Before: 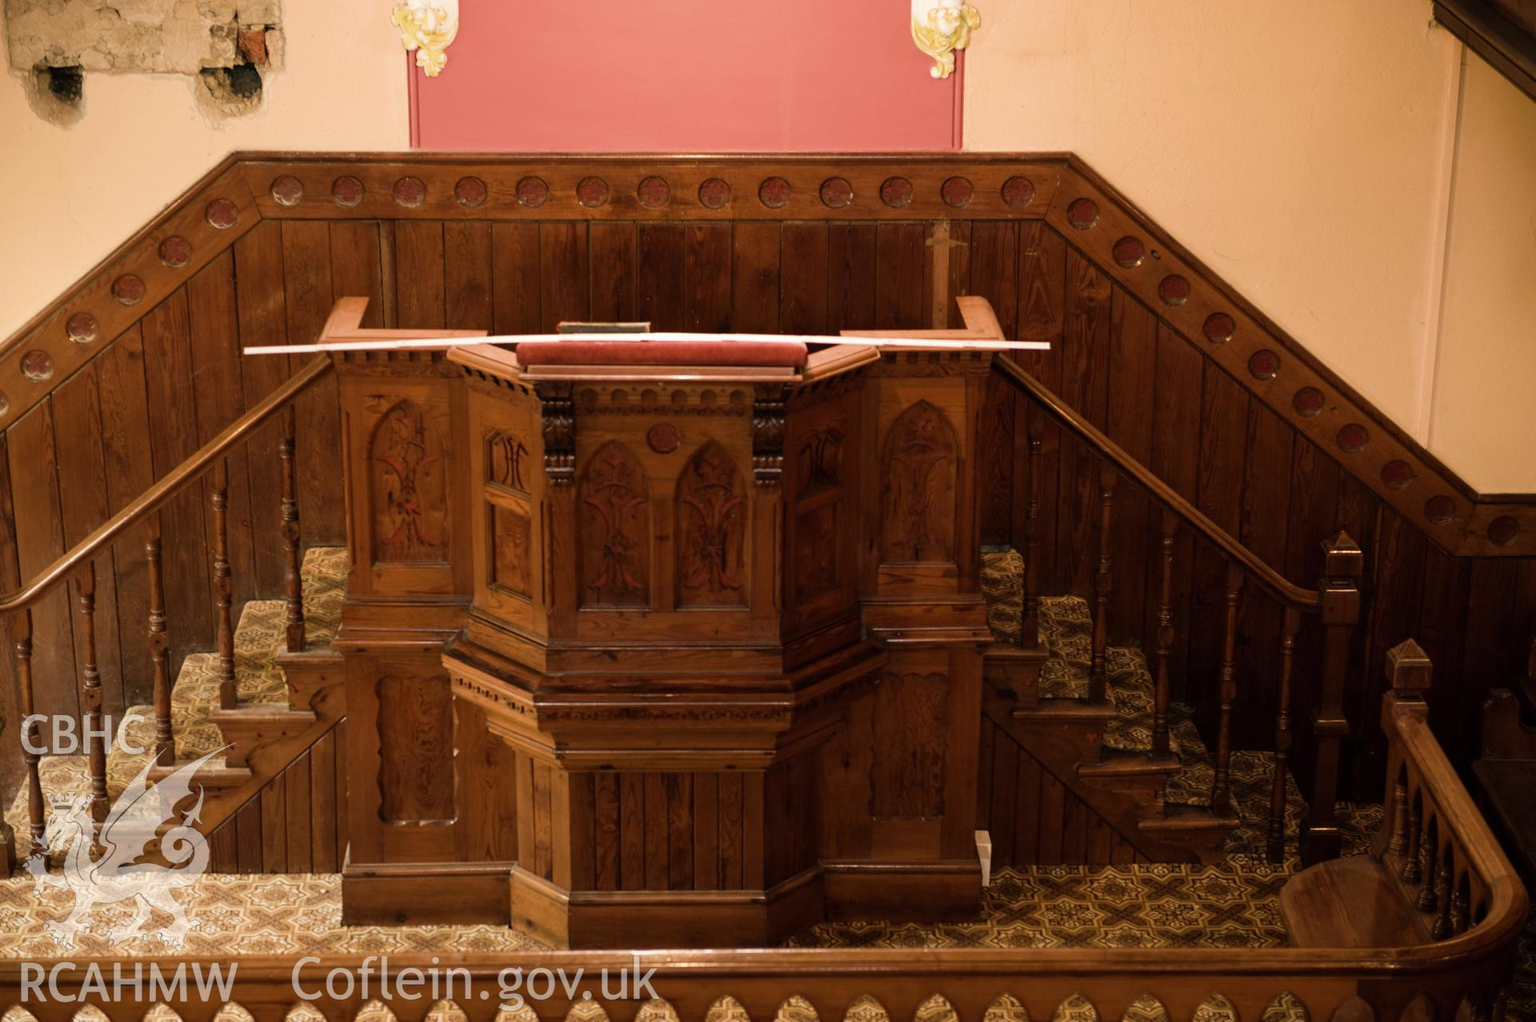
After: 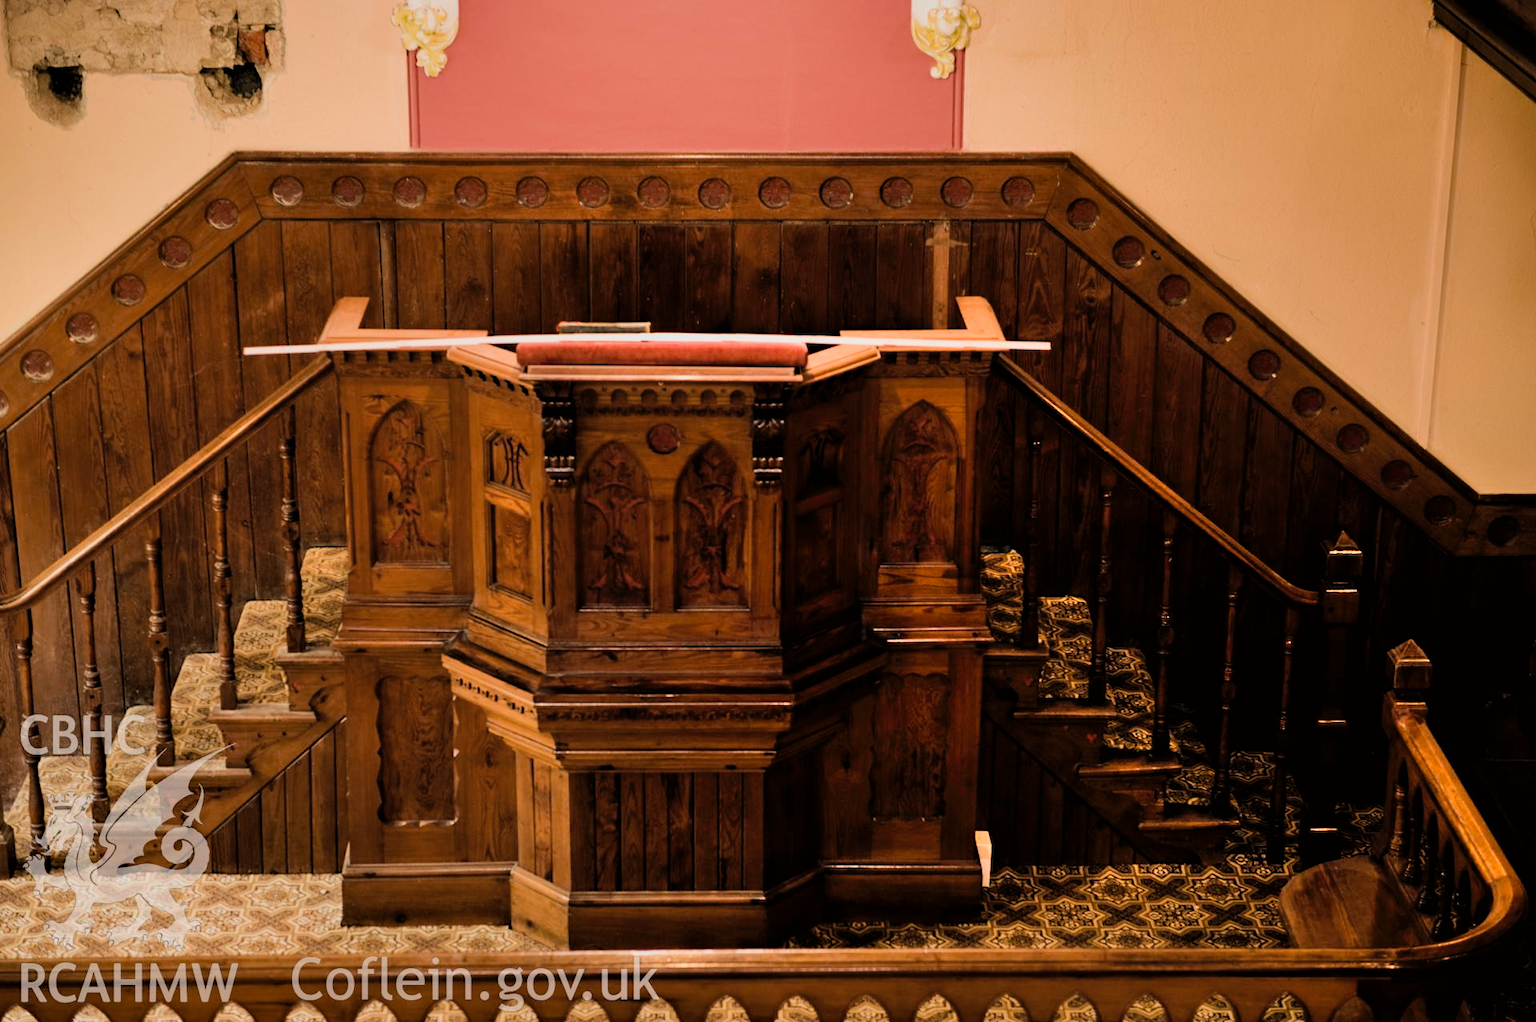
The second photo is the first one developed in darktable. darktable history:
filmic rgb: black relative exposure -5.11 EV, white relative exposure 3.99 EV, hardness 2.91, contrast 1.1, color science v6 (2022)
shadows and highlights: white point adjustment 0.07, soften with gaussian
haze removal: compatibility mode true, adaptive false
